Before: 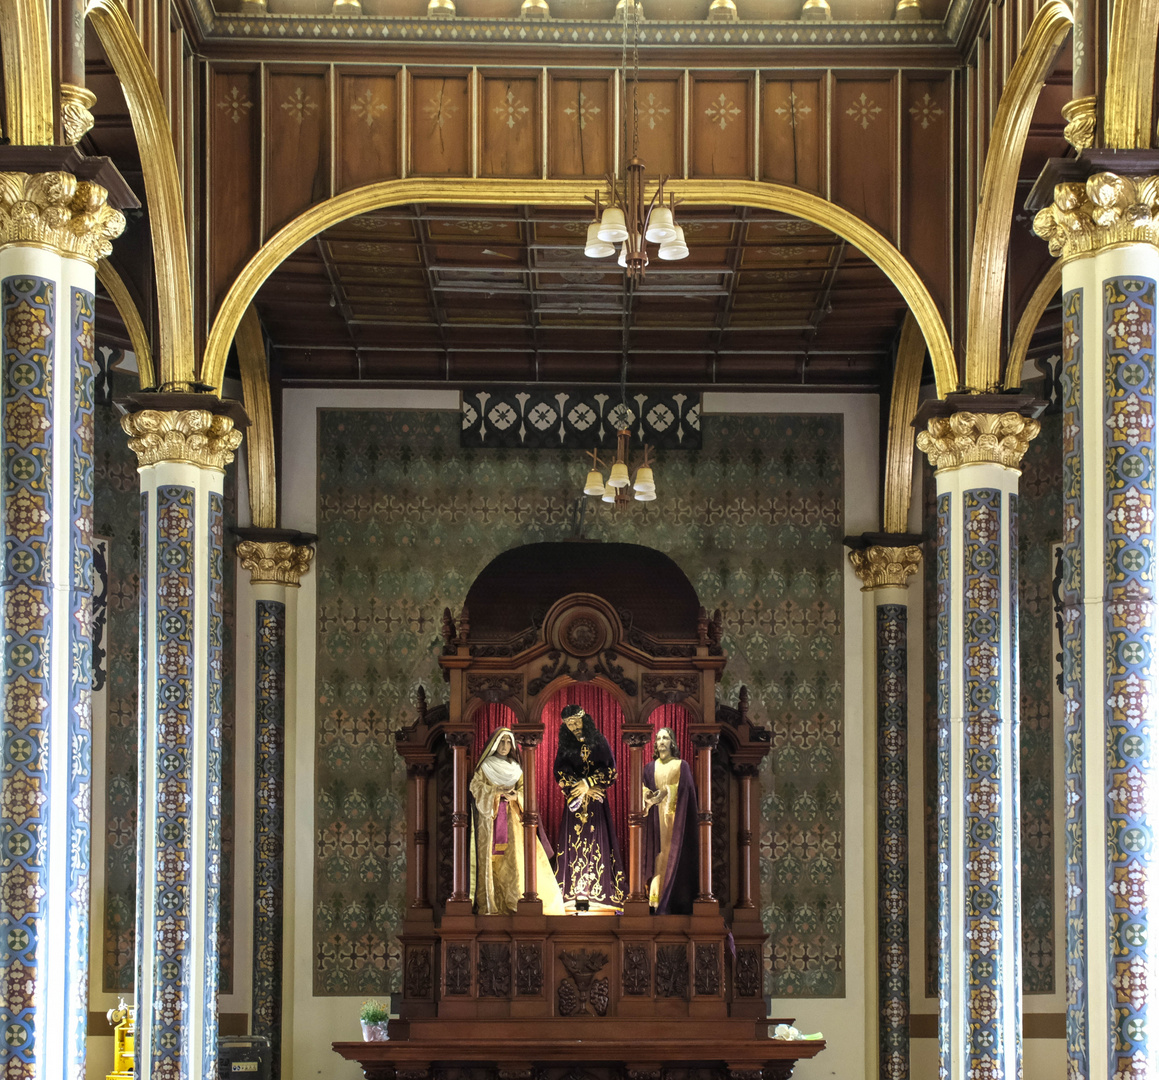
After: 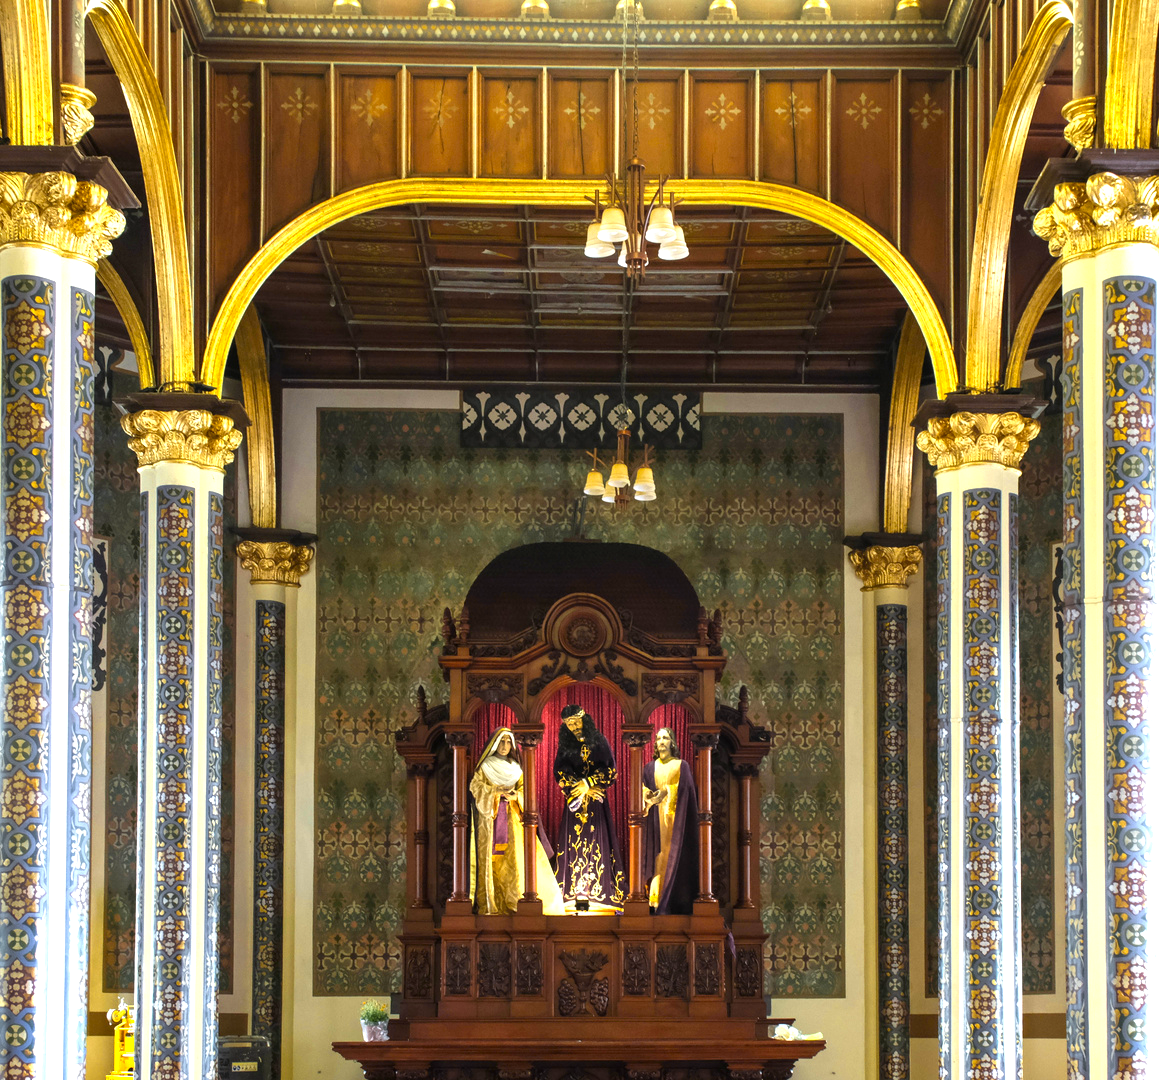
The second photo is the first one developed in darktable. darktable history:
color zones: curves: ch0 [(0, 0.511) (0.143, 0.531) (0.286, 0.56) (0.429, 0.5) (0.571, 0.5) (0.714, 0.5) (0.857, 0.5) (1, 0.5)]; ch1 [(0, 0.525) (0.143, 0.705) (0.286, 0.715) (0.429, 0.35) (0.571, 0.35) (0.714, 0.35) (0.857, 0.4) (1, 0.4)]; ch2 [(0, 0.572) (0.143, 0.512) (0.286, 0.473) (0.429, 0.45) (0.571, 0.5) (0.714, 0.5) (0.857, 0.518) (1, 0.518)]
color balance rgb: linear chroma grading › shadows -7.818%, linear chroma grading › global chroma 9.832%, perceptual saturation grading › global saturation 0.281%, perceptual brilliance grading › global brilliance 10.467%
